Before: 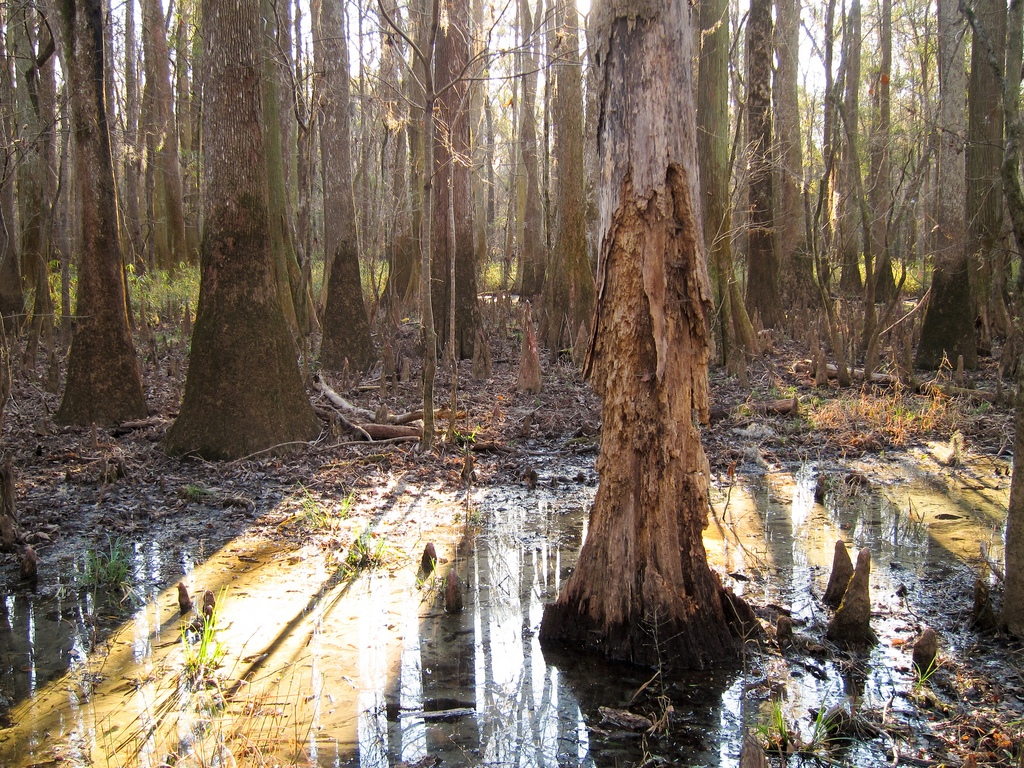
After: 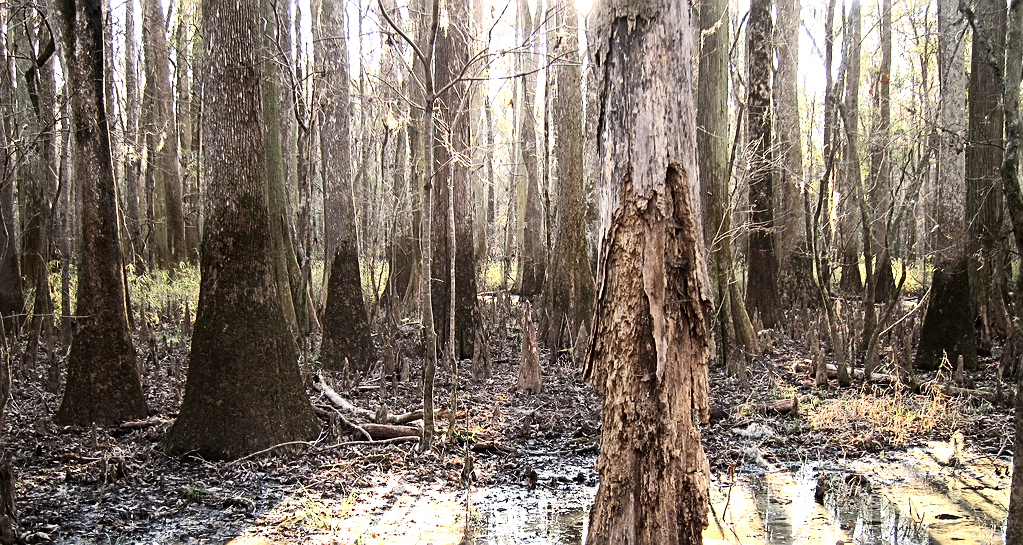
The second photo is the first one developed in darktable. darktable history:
contrast brightness saturation: contrast 0.249, saturation -0.315
tone equalizer: -8 EV -0.751 EV, -7 EV -0.706 EV, -6 EV -0.58 EV, -5 EV -0.388 EV, -3 EV 0.39 EV, -2 EV 0.6 EV, -1 EV 0.679 EV, +0 EV 0.762 EV
sharpen: on, module defaults
crop: right 0%, bottom 28.955%
